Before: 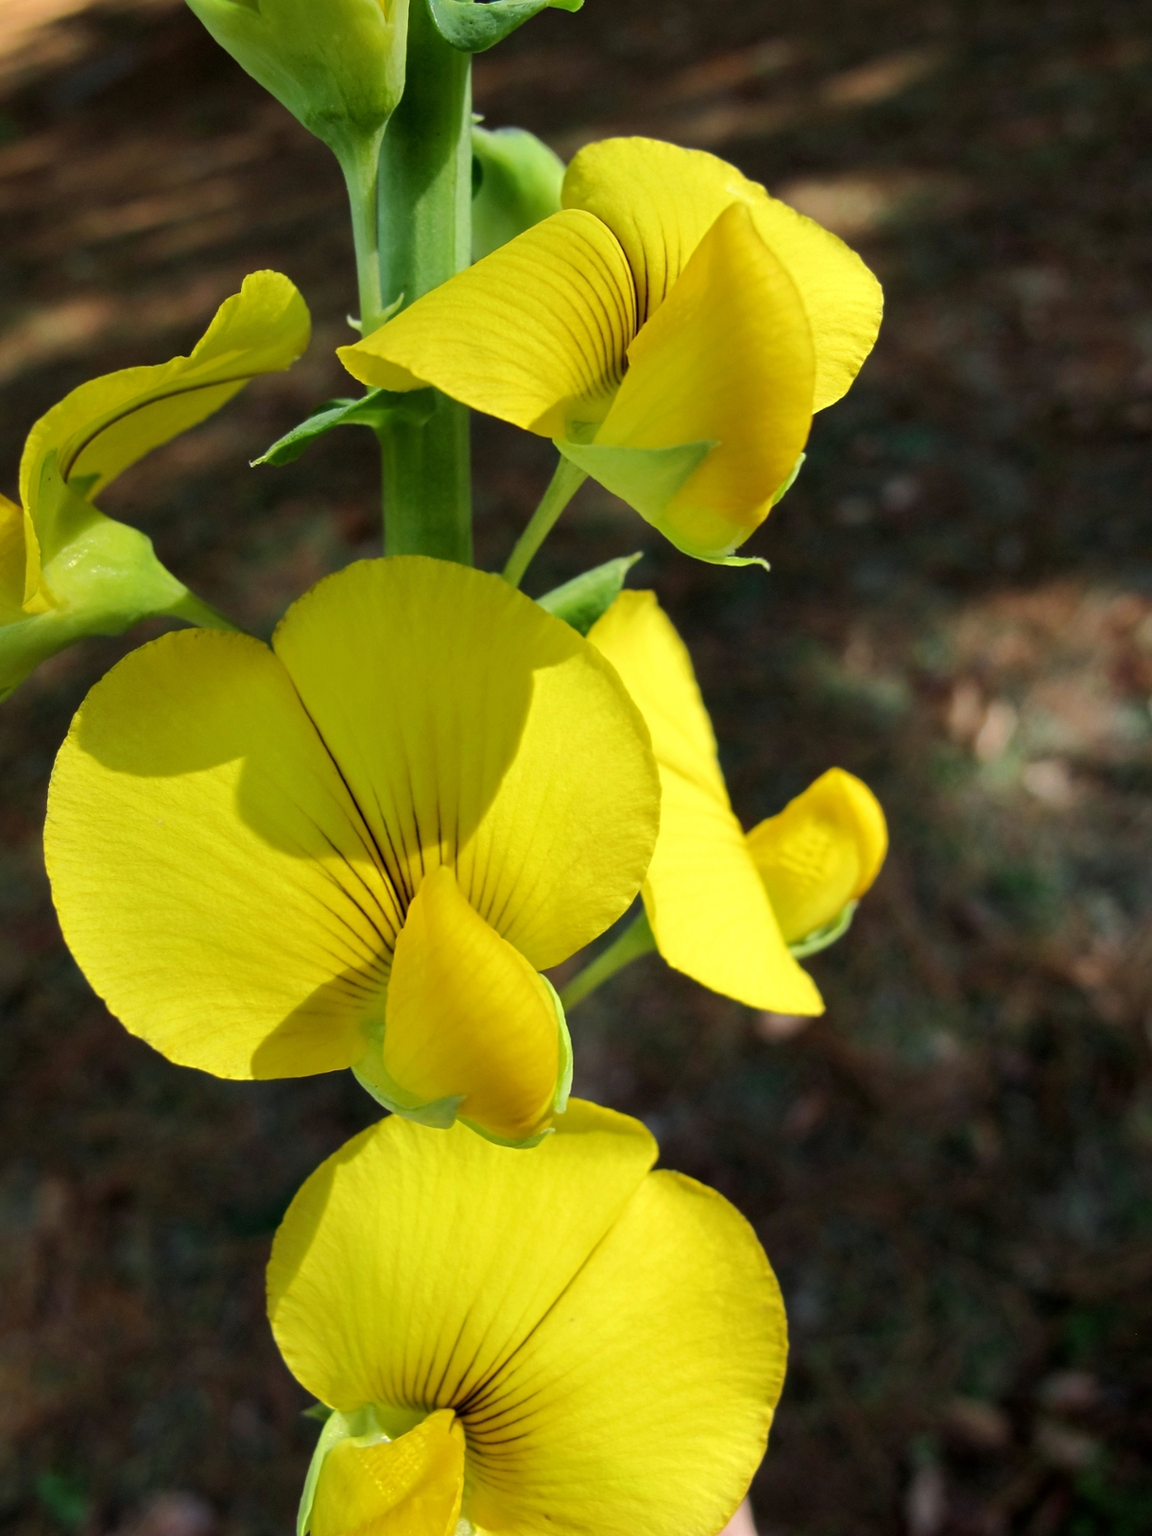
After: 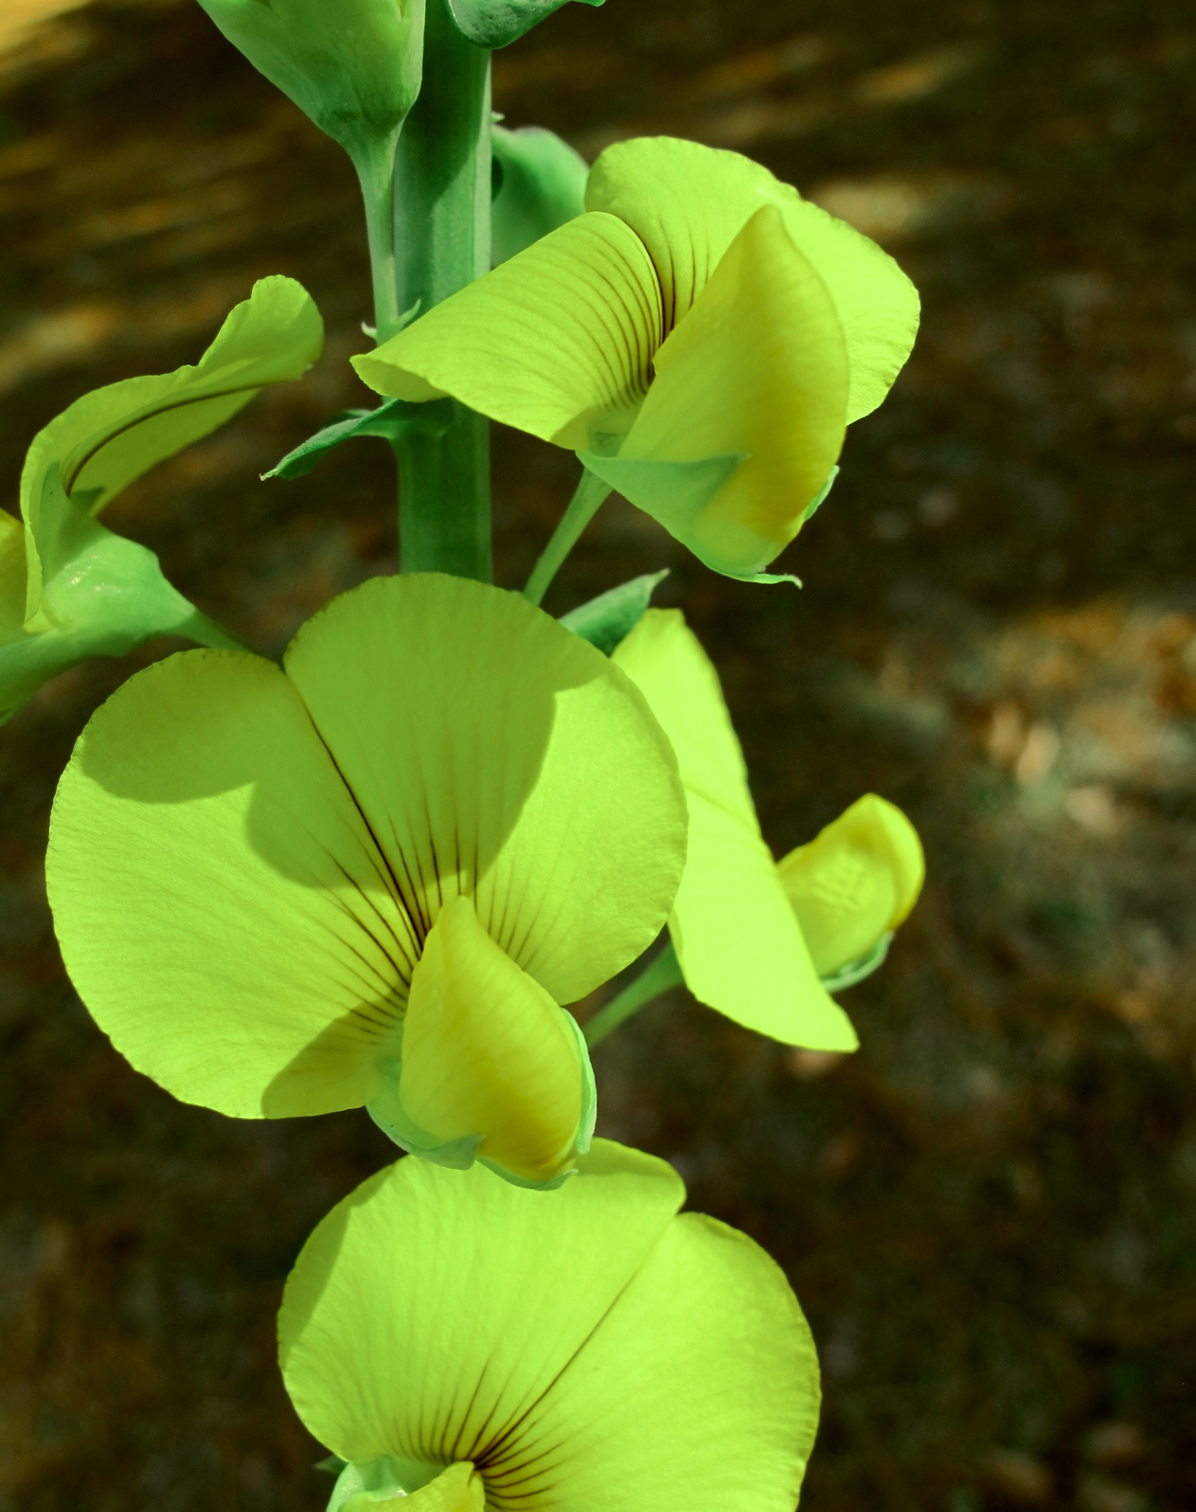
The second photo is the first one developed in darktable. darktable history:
color correction: highlights a* 0.16, highlights b* 29.6, shadows a* -0.322, shadows b* 21.45
crop: top 0.42%, right 0.266%, bottom 5.03%
color zones: curves: ch0 [(0, 0.466) (0.128, 0.466) (0.25, 0.5) (0.375, 0.456) (0.5, 0.5) (0.625, 0.5) (0.737, 0.652) (0.875, 0.5)]; ch1 [(0, 0.603) (0.125, 0.618) (0.261, 0.348) (0.372, 0.353) (0.497, 0.363) (0.611, 0.45) (0.731, 0.427) (0.875, 0.518) (0.998, 0.652)]; ch2 [(0, 0.559) (0.125, 0.451) (0.253, 0.564) (0.37, 0.578) (0.5, 0.466) (0.625, 0.471) (0.731, 0.471) (0.88, 0.485)]
